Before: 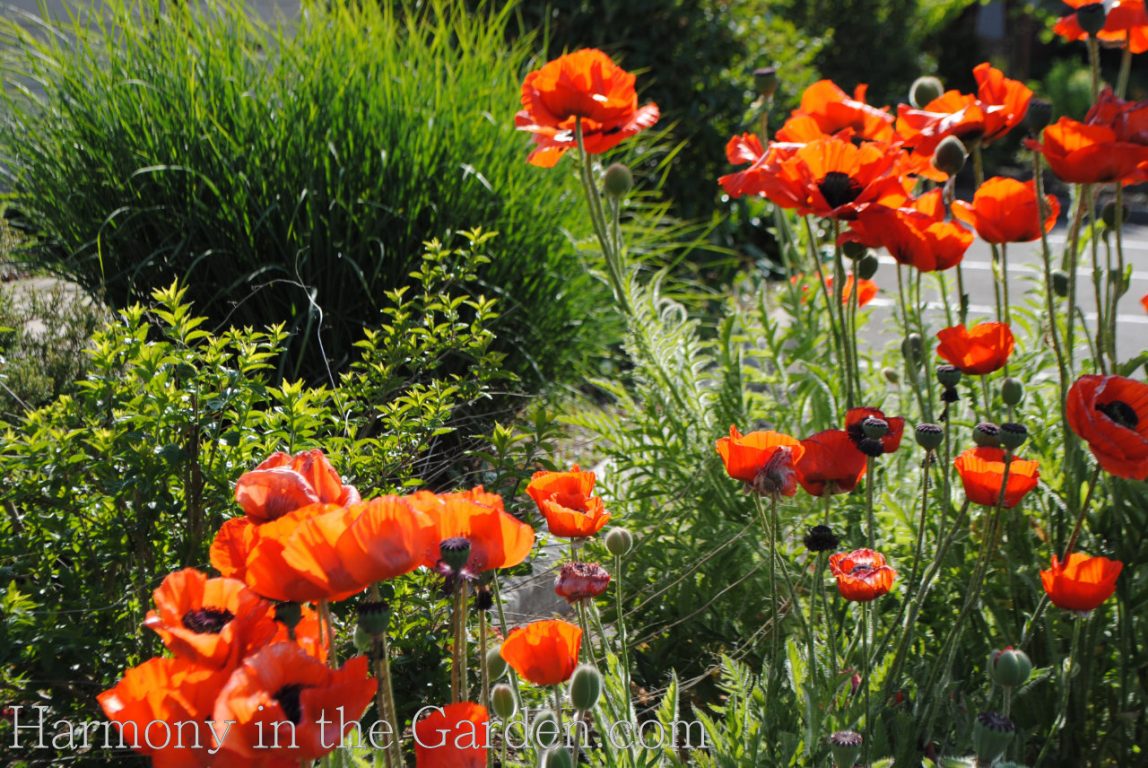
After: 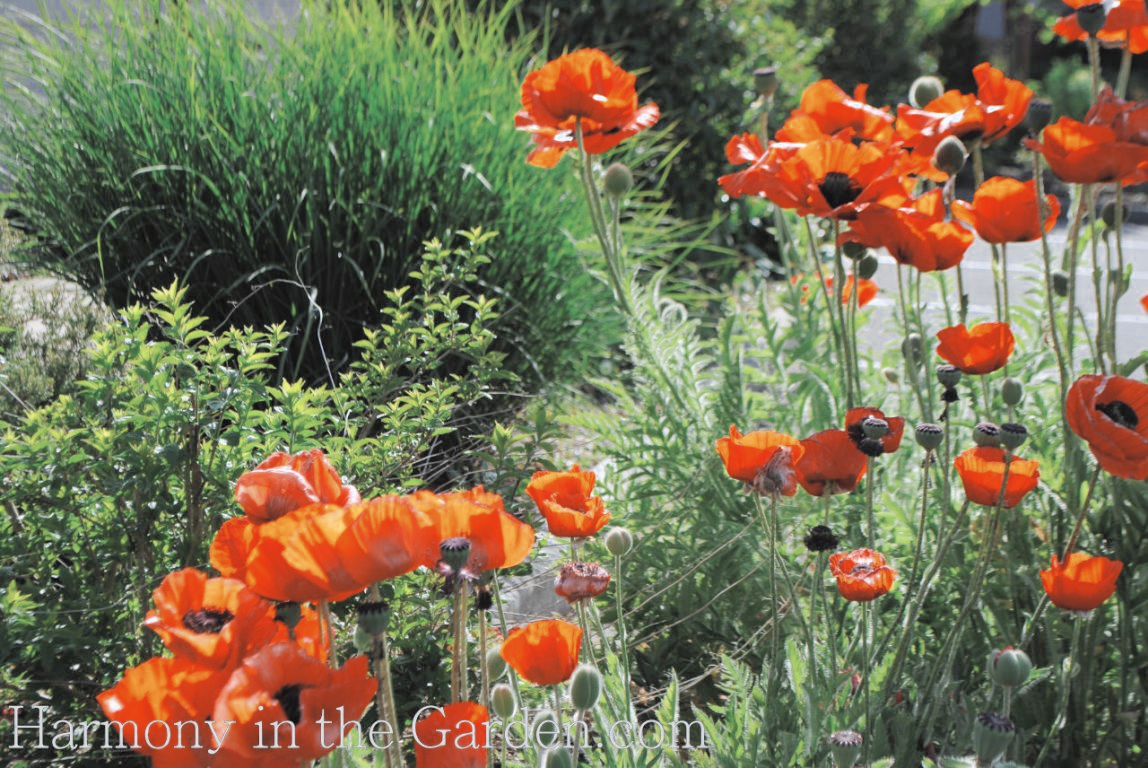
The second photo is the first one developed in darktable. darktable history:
white balance: red 0.974, blue 1.044
color zones: curves: ch0 [(0, 0.5) (0.125, 0.4) (0.25, 0.5) (0.375, 0.4) (0.5, 0.4) (0.625, 0.35) (0.75, 0.35) (0.875, 0.5)]; ch1 [(0, 0.35) (0.125, 0.45) (0.25, 0.35) (0.375, 0.35) (0.5, 0.35) (0.625, 0.35) (0.75, 0.45) (0.875, 0.35)]; ch2 [(0, 0.6) (0.125, 0.5) (0.25, 0.5) (0.375, 0.6) (0.5, 0.6) (0.625, 0.5) (0.75, 0.5) (0.875, 0.5)]
tone equalizer: on, module defaults
global tonemap: drago (0.7, 100)
